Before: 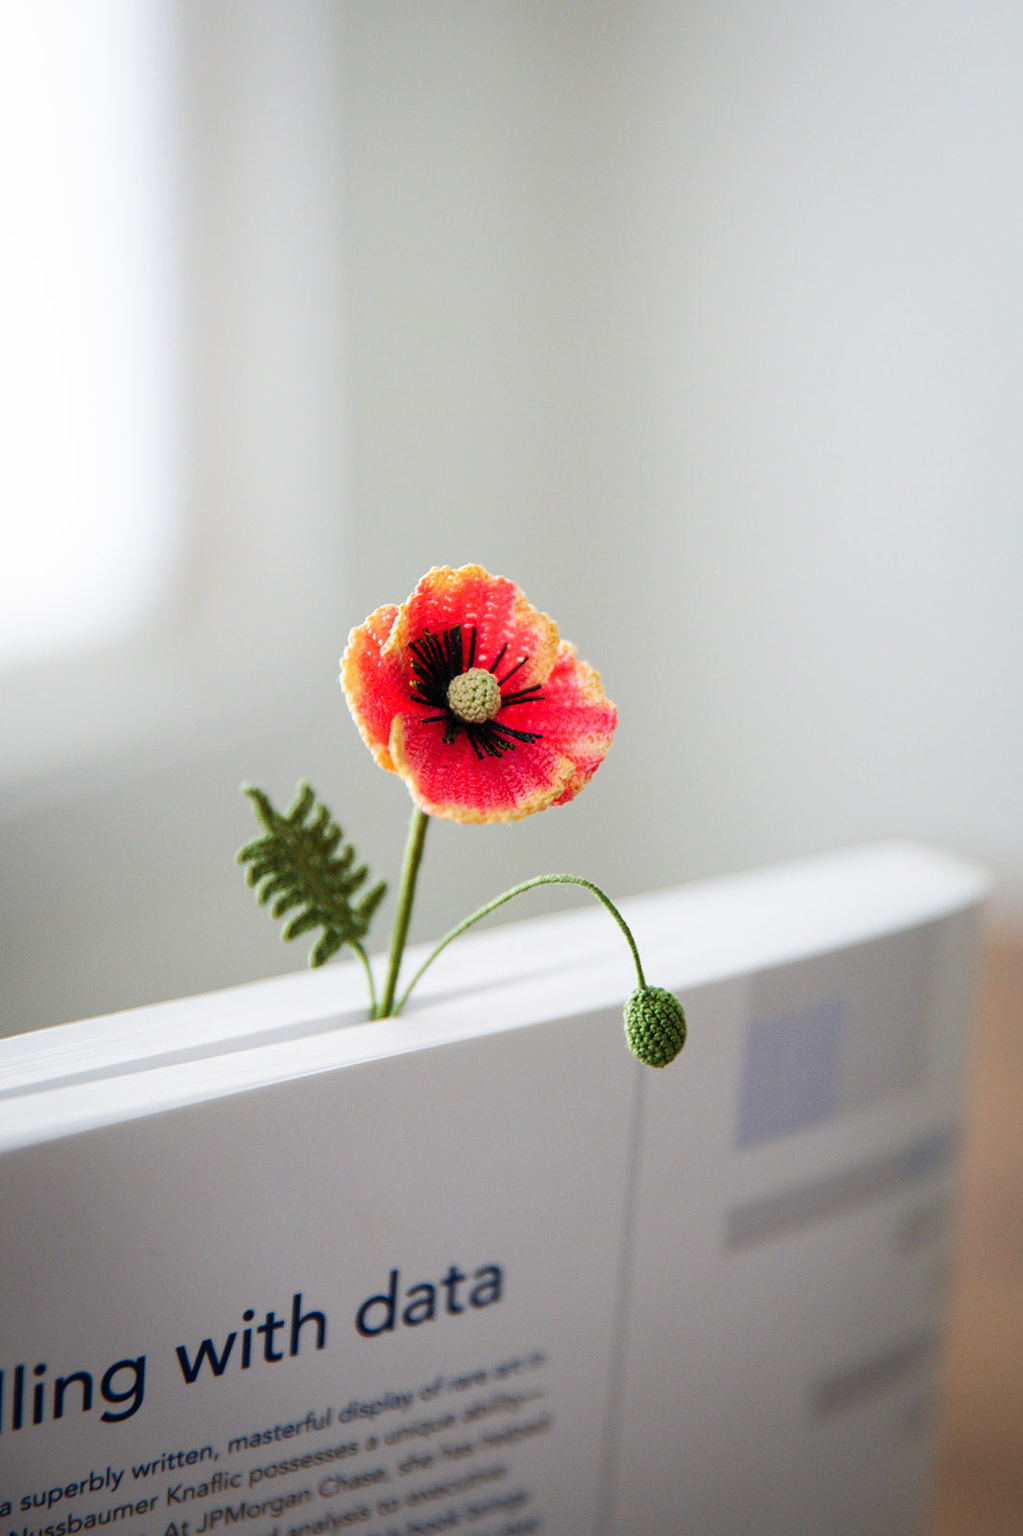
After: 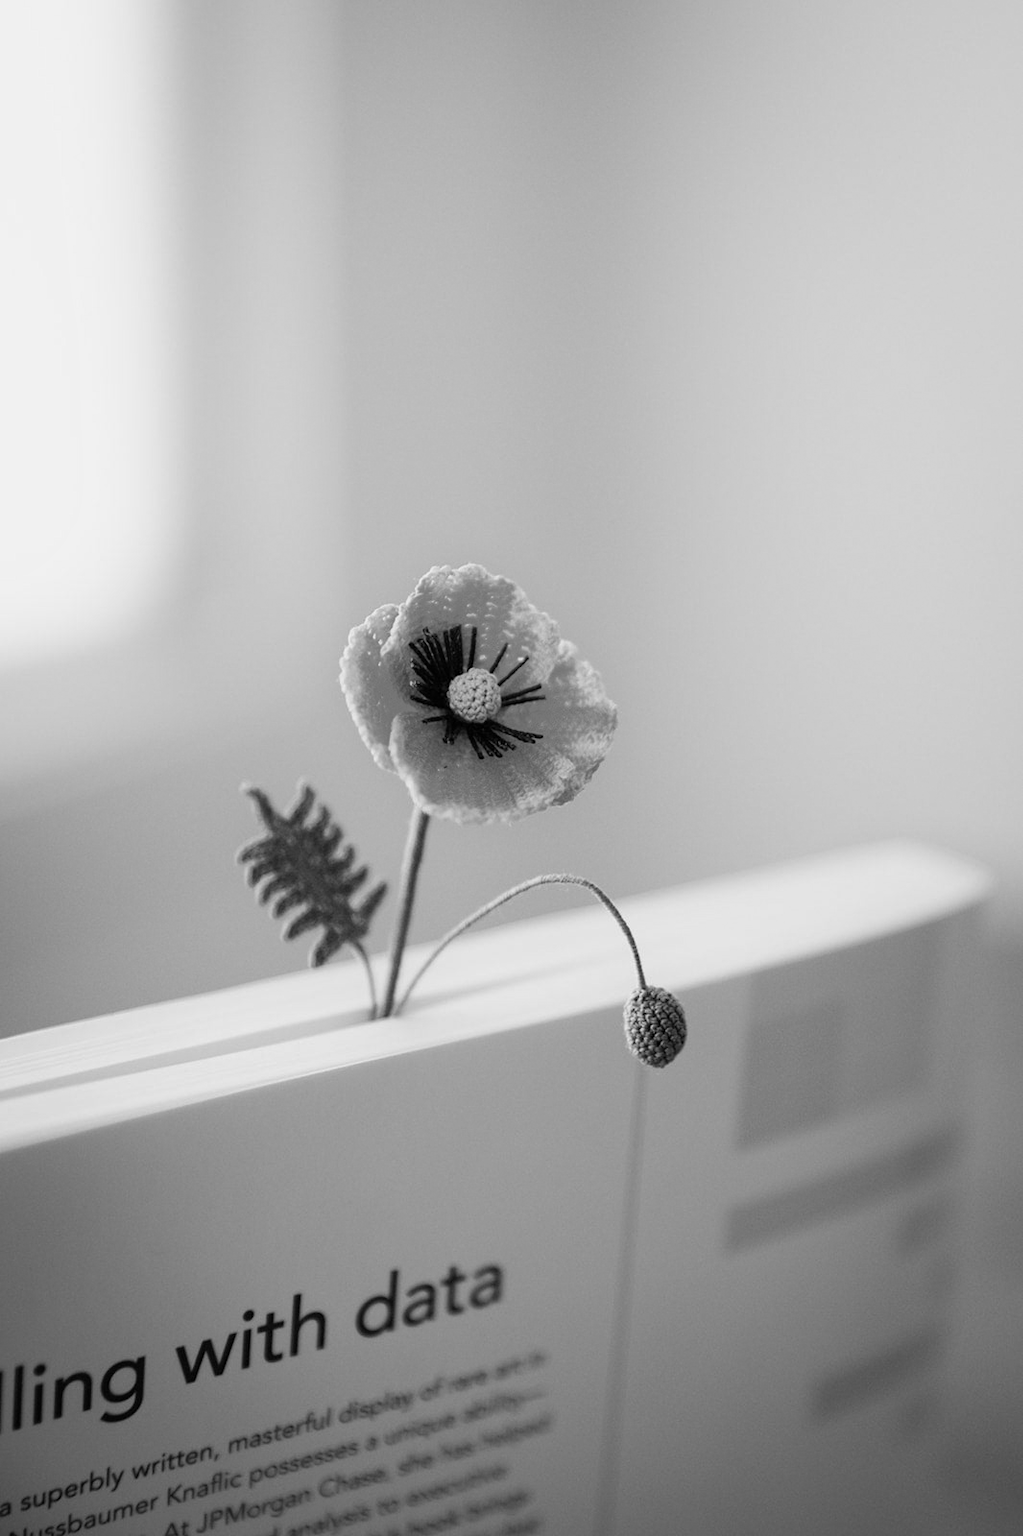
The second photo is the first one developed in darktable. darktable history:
monochrome: a 14.95, b -89.96
white balance: red 1.009, blue 0.985
